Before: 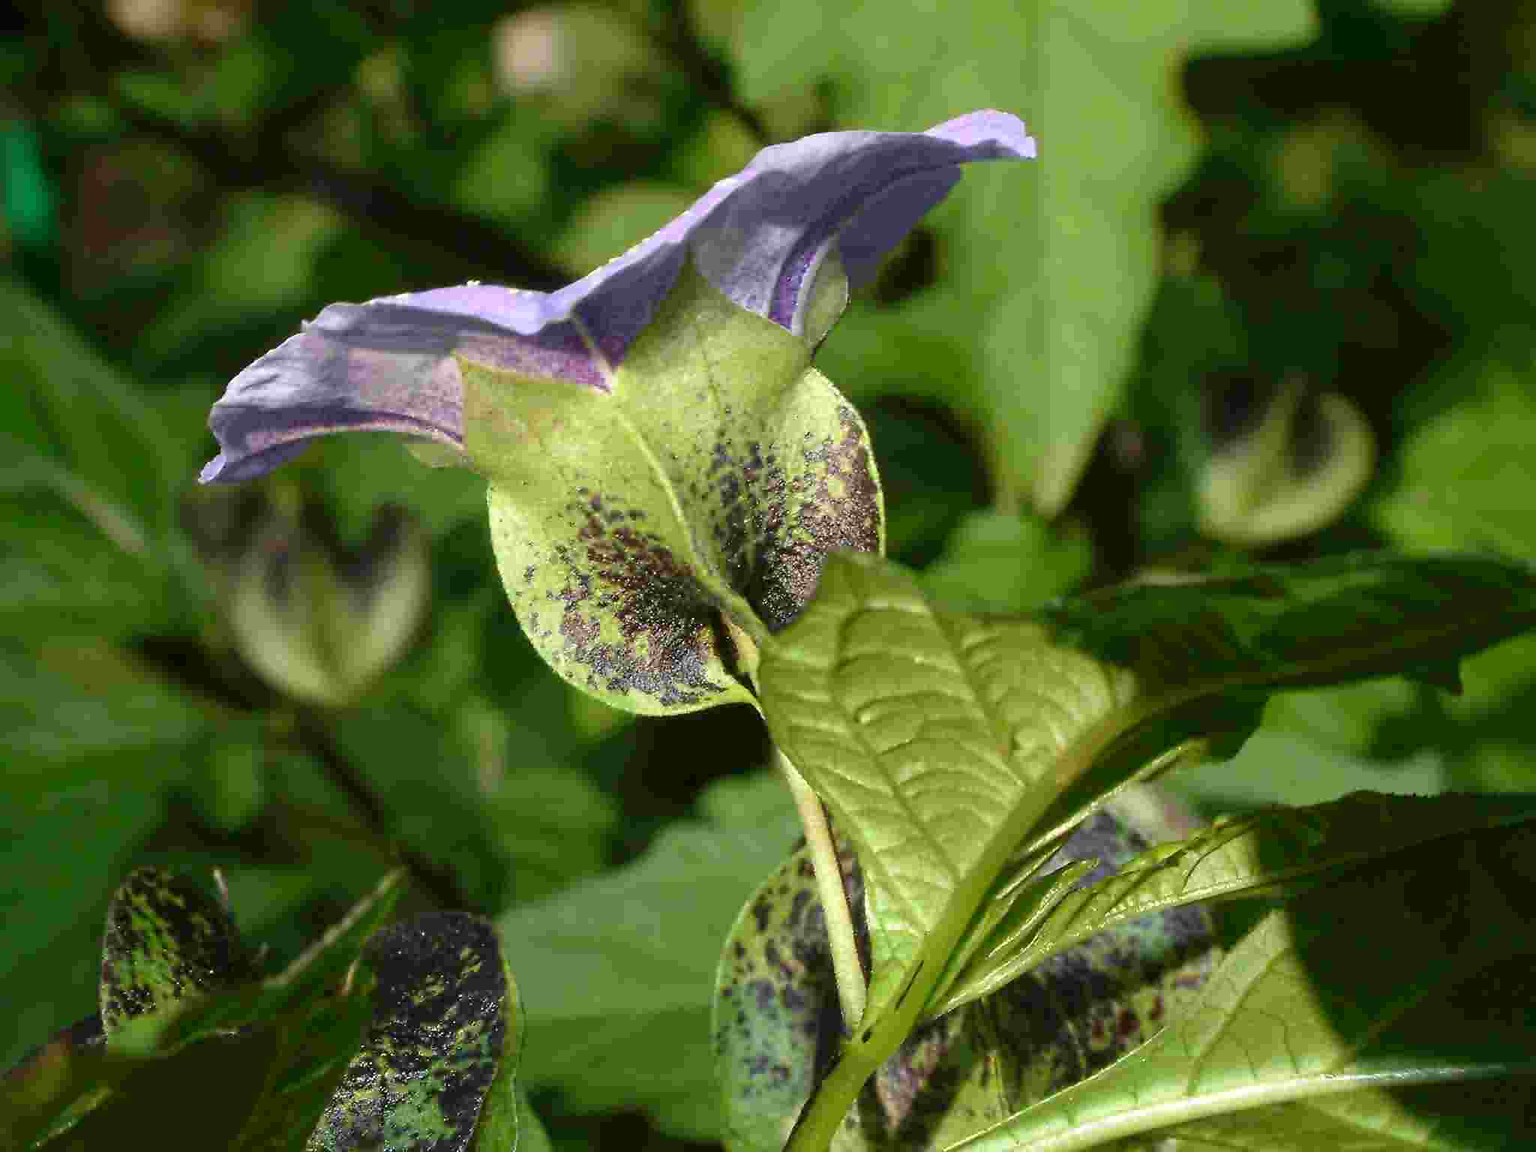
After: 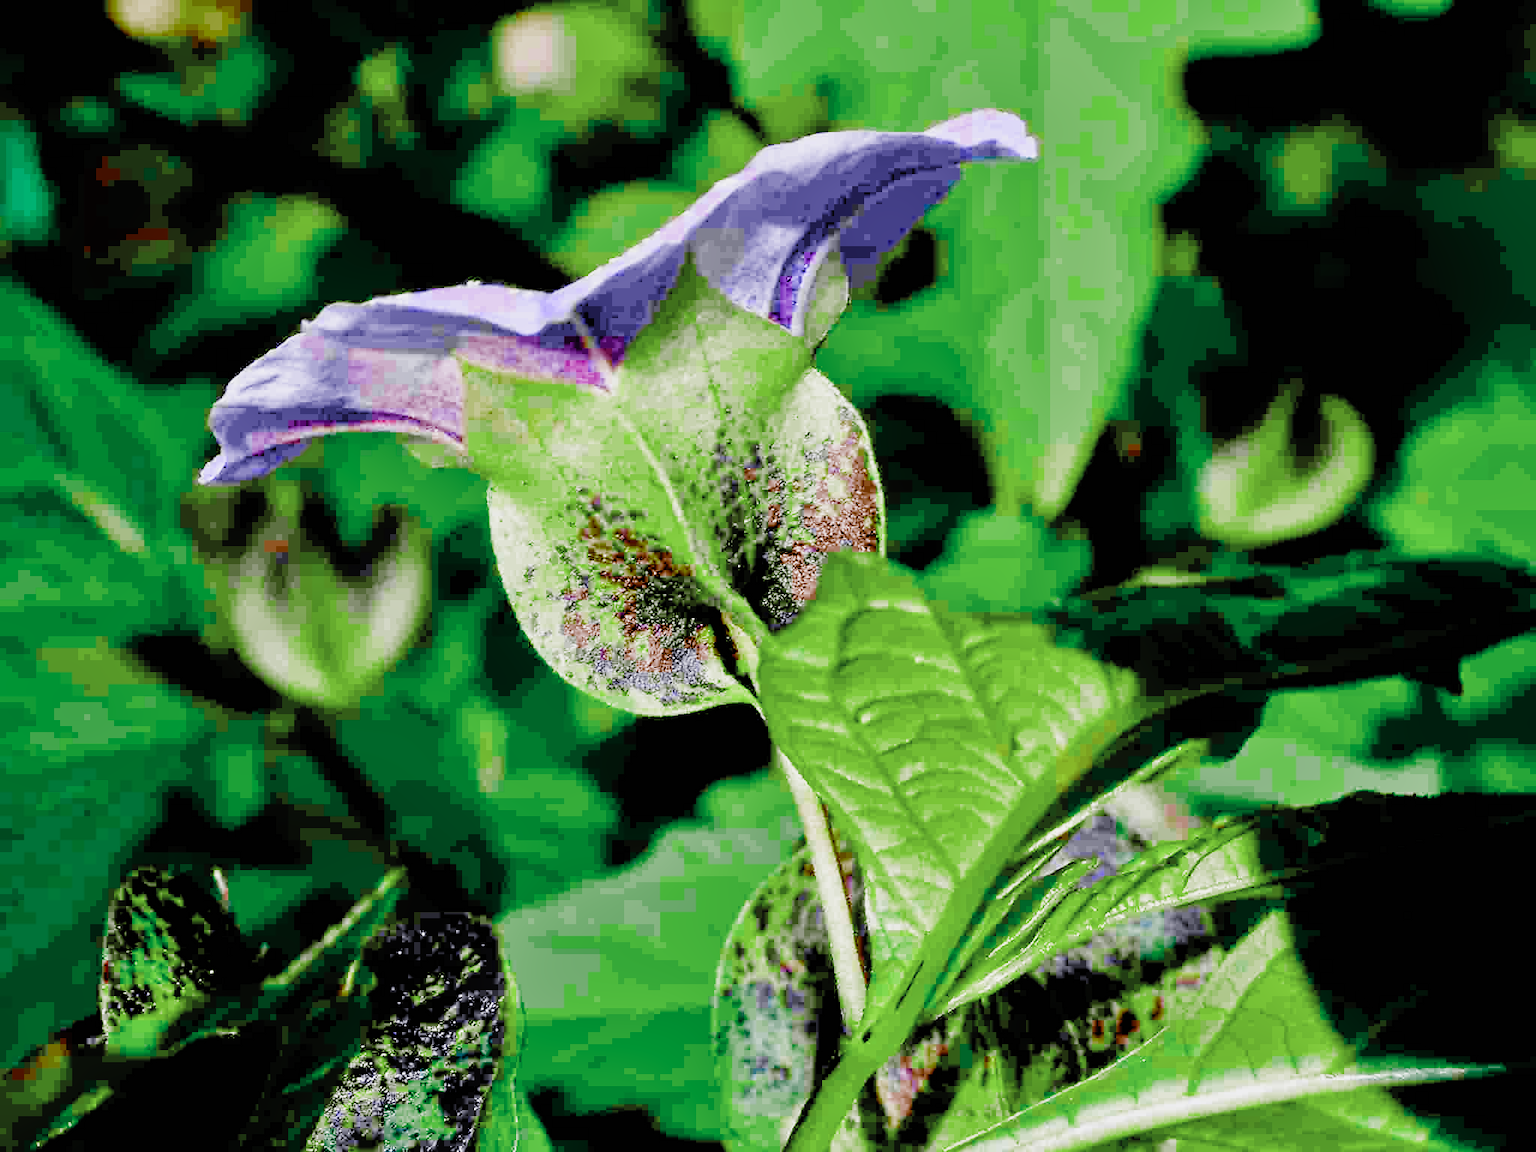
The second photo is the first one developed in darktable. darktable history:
color zones: curves: ch0 [(0, 0.466) (0.128, 0.466) (0.25, 0.5) (0.375, 0.456) (0.5, 0.5) (0.625, 0.5) (0.737, 0.652) (0.875, 0.5)]; ch1 [(0, 0.603) (0.125, 0.618) (0.261, 0.348) (0.372, 0.353) (0.497, 0.363) (0.611, 0.45) (0.731, 0.427) (0.875, 0.518) (0.998, 0.652)]; ch2 [(0, 0.559) (0.125, 0.451) (0.253, 0.564) (0.37, 0.578) (0.5, 0.466) (0.625, 0.471) (0.731, 0.471) (0.88, 0.485)]
color balance rgb: linear chroma grading › global chroma 9%, perceptual saturation grading › global saturation 36%, perceptual brilliance grading › global brilliance 15%, perceptual brilliance grading › shadows -35%, global vibrance 15%
tone equalizer: -7 EV 0.15 EV, -6 EV 0.6 EV, -5 EV 1.15 EV, -4 EV 1.33 EV, -3 EV 1.15 EV, -2 EV 0.6 EV, -1 EV 0.15 EV, mask exposure compensation -0.5 EV
white balance: red 1.004, blue 1.096
filmic rgb: black relative exposure -2.85 EV, white relative exposure 4.56 EV, hardness 1.77, contrast 1.25, preserve chrominance no, color science v5 (2021)
